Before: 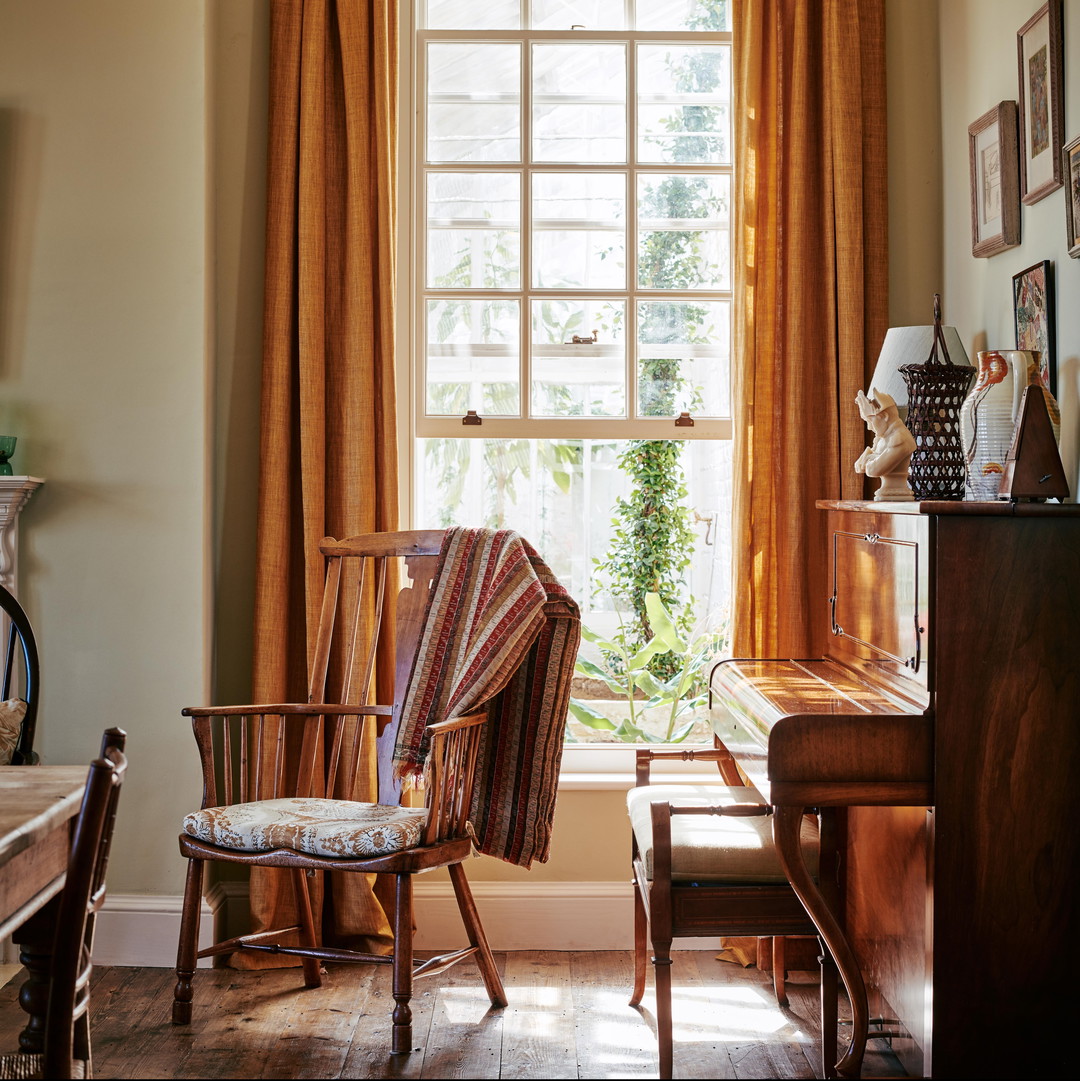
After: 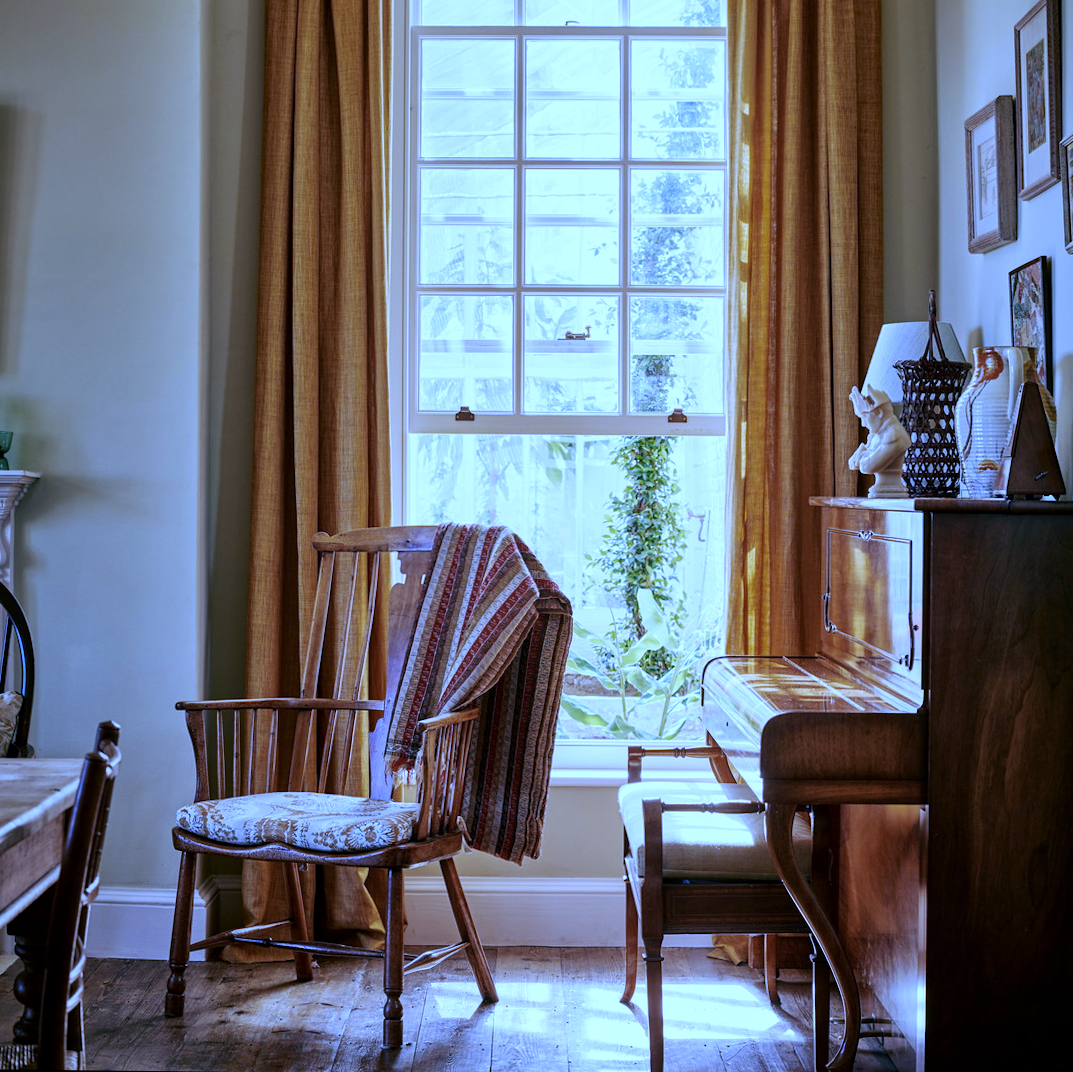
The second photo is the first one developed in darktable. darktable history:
rotate and perspective: rotation 0.192°, lens shift (horizontal) -0.015, crop left 0.005, crop right 0.996, crop top 0.006, crop bottom 0.99
white balance: red 0.766, blue 1.537
local contrast: highlights 100%, shadows 100%, detail 120%, midtone range 0.2
